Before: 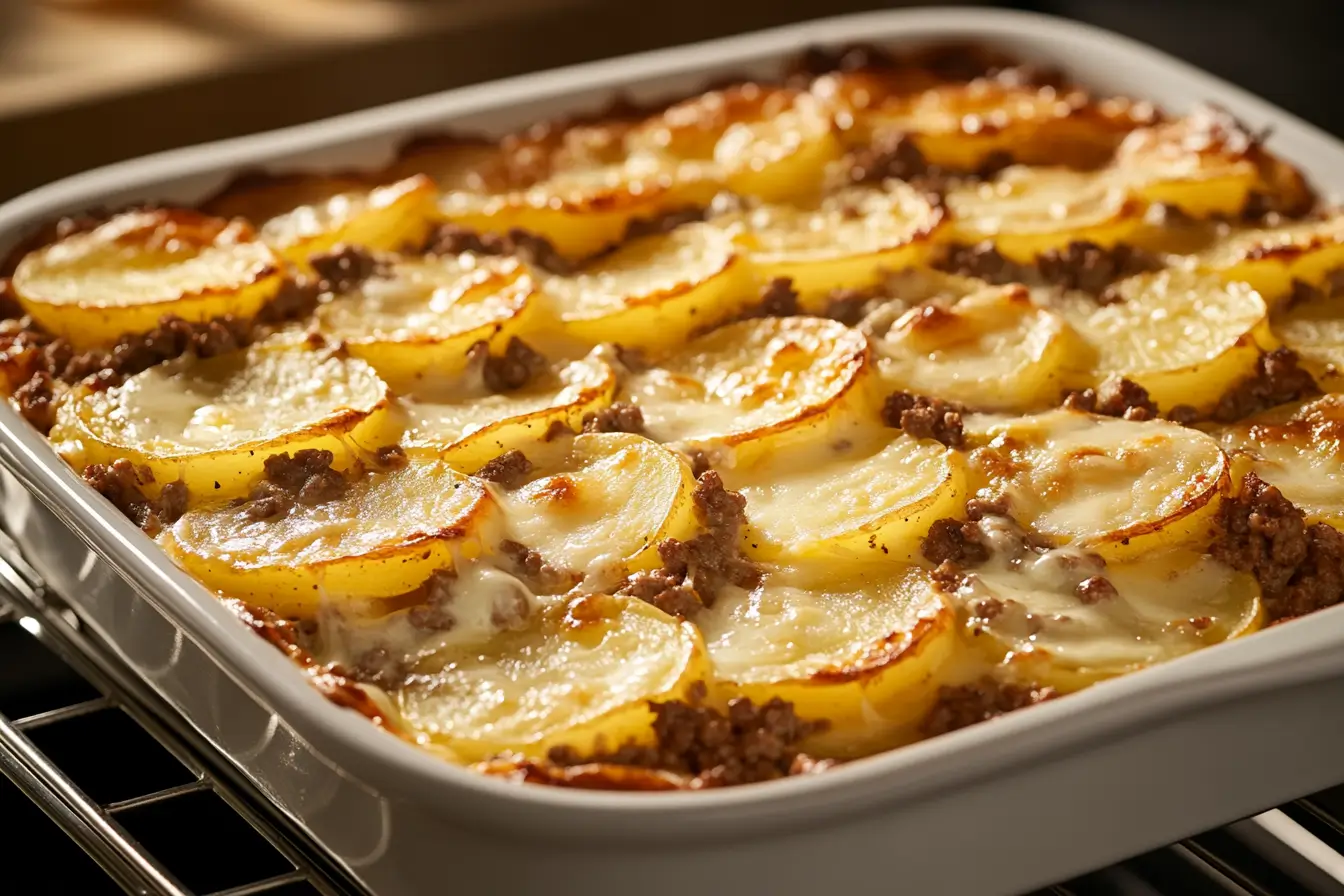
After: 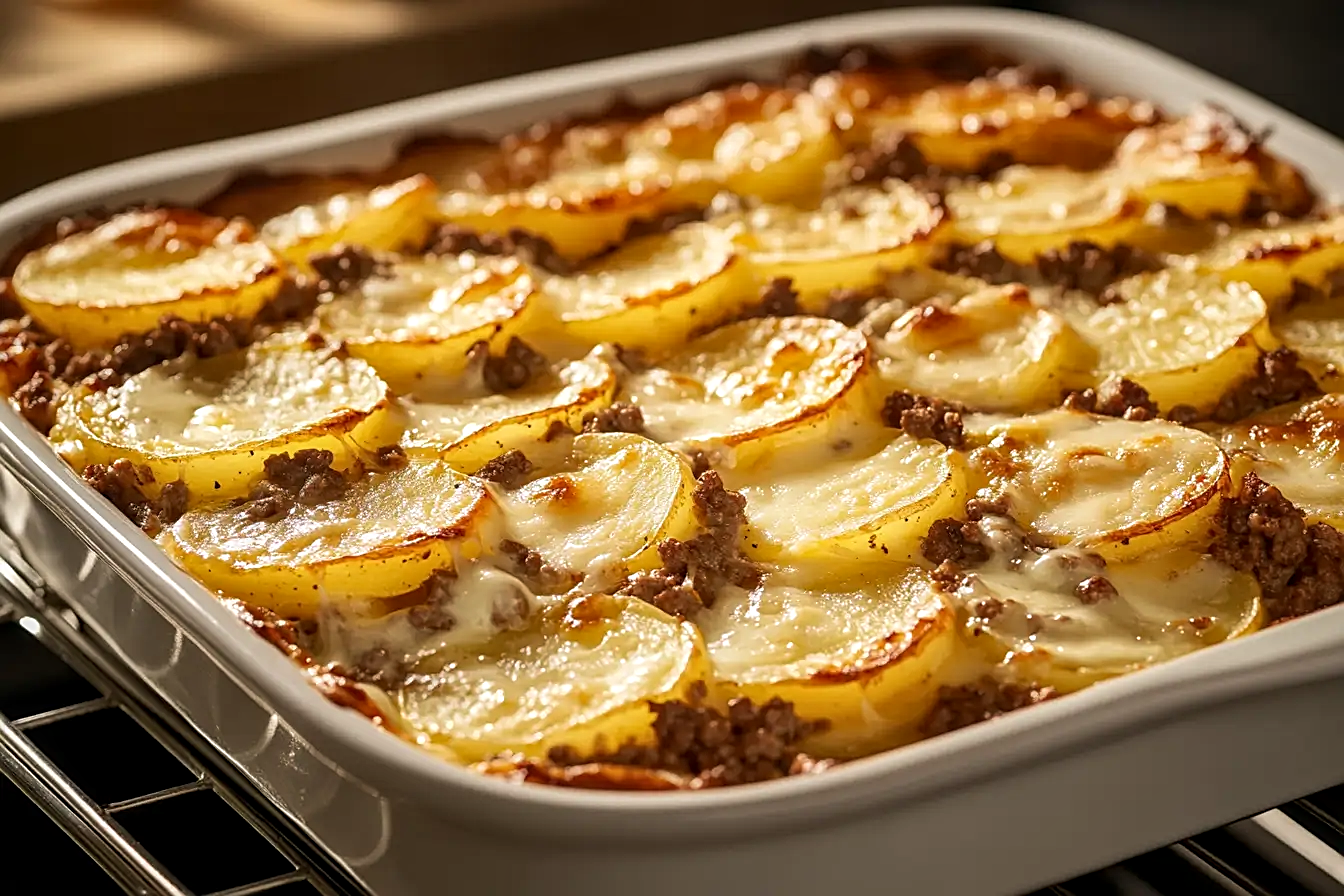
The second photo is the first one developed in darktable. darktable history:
sharpen: on, module defaults
local contrast: on, module defaults
velvia: strength 14.34%
